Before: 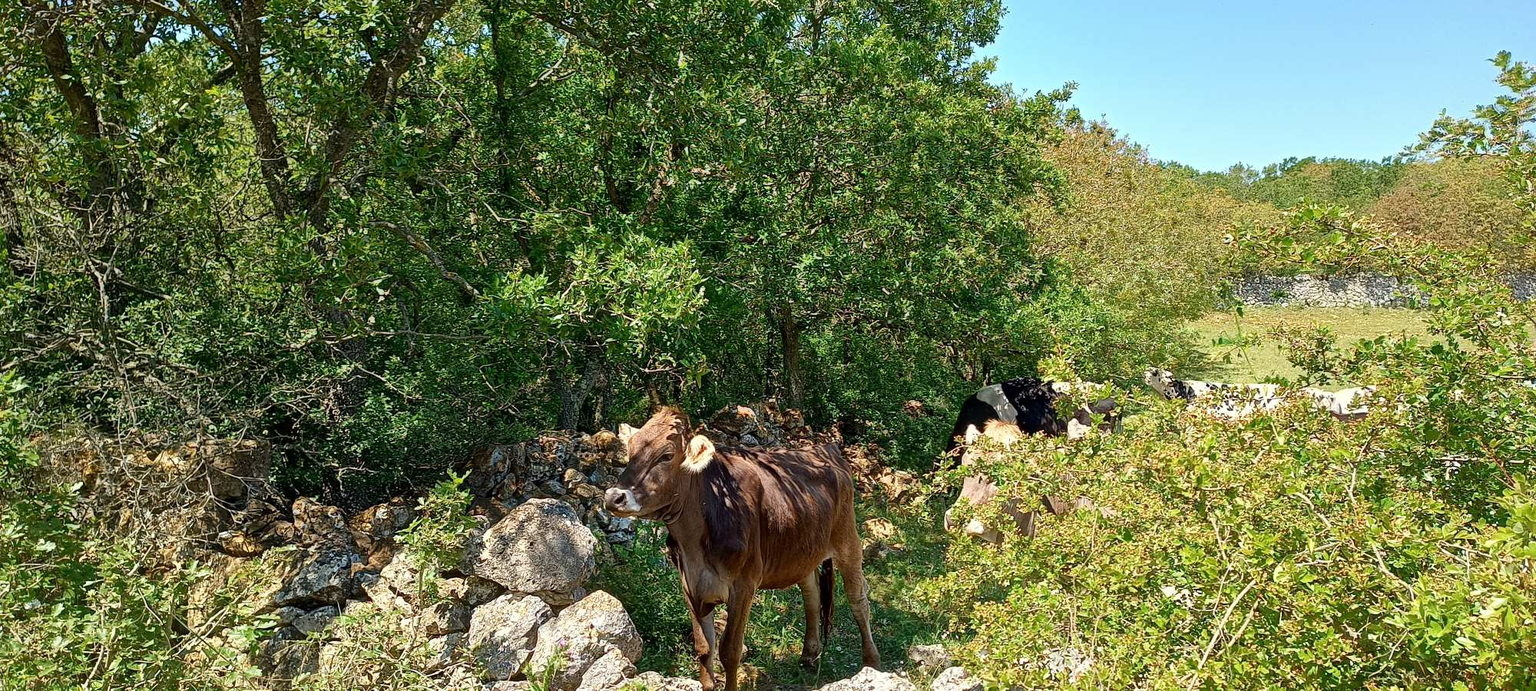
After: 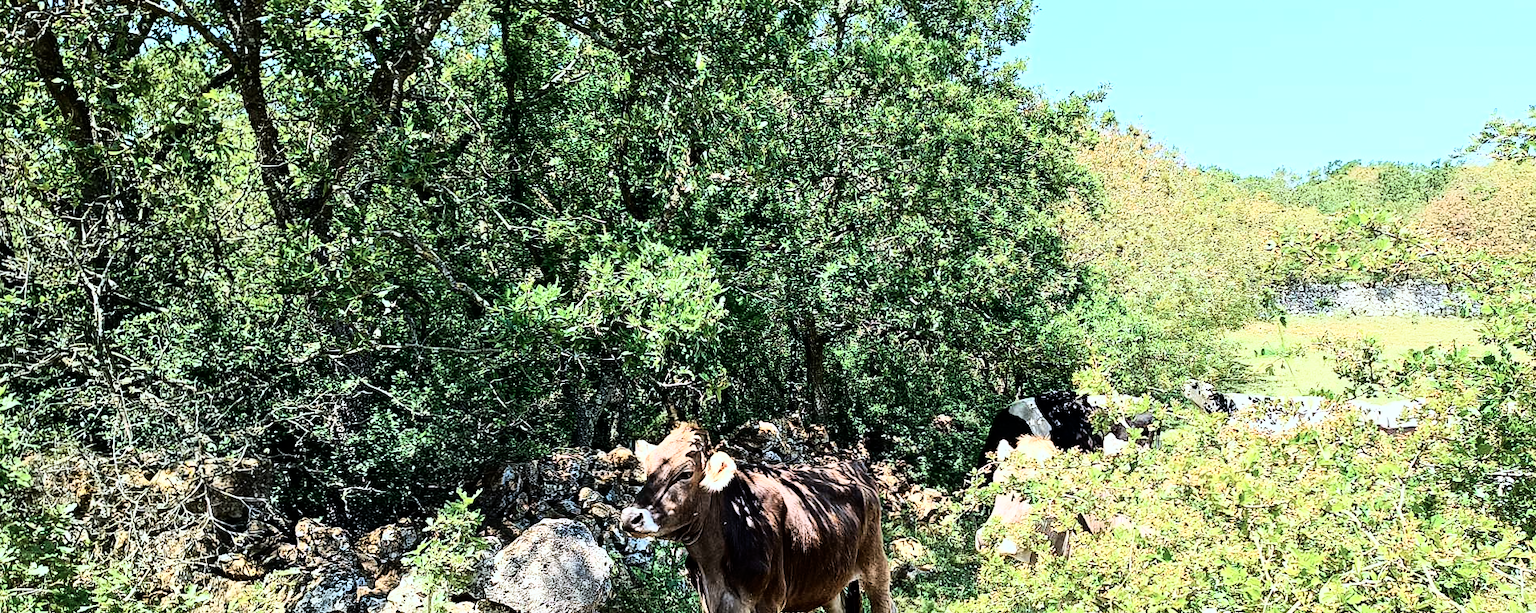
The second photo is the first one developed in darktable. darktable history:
rgb curve: curves: ch0 [(0, 0) (0.21, 0.15) (0.24, 0.21) (0.5, 0.75) (0.75, 0.96) (0.89, 0.99) (1, 1)]; ch1 [(0, 0.02) (0.21, 0.13) (0.25, 0.2) (0.5, 0.67) (0.75, 0.9) (0.89, 0.97) (1, 1)]; ch2 [(0, 0.02) (0.21, 0.13) (0.25, 0.2) (0.5, 0.67) (0.75, 0.9) (0.89, 0.97) (1, 1)], compensate middle gray true
crop and rotate: angle 0.2°, left 0.275%, right 3.127%, bottom 14.18%
contrast brightness saturation: contrast 0.11, saturation -0.17
color calibration: x 0.372, y 0.386, temperature 4283.97 K
